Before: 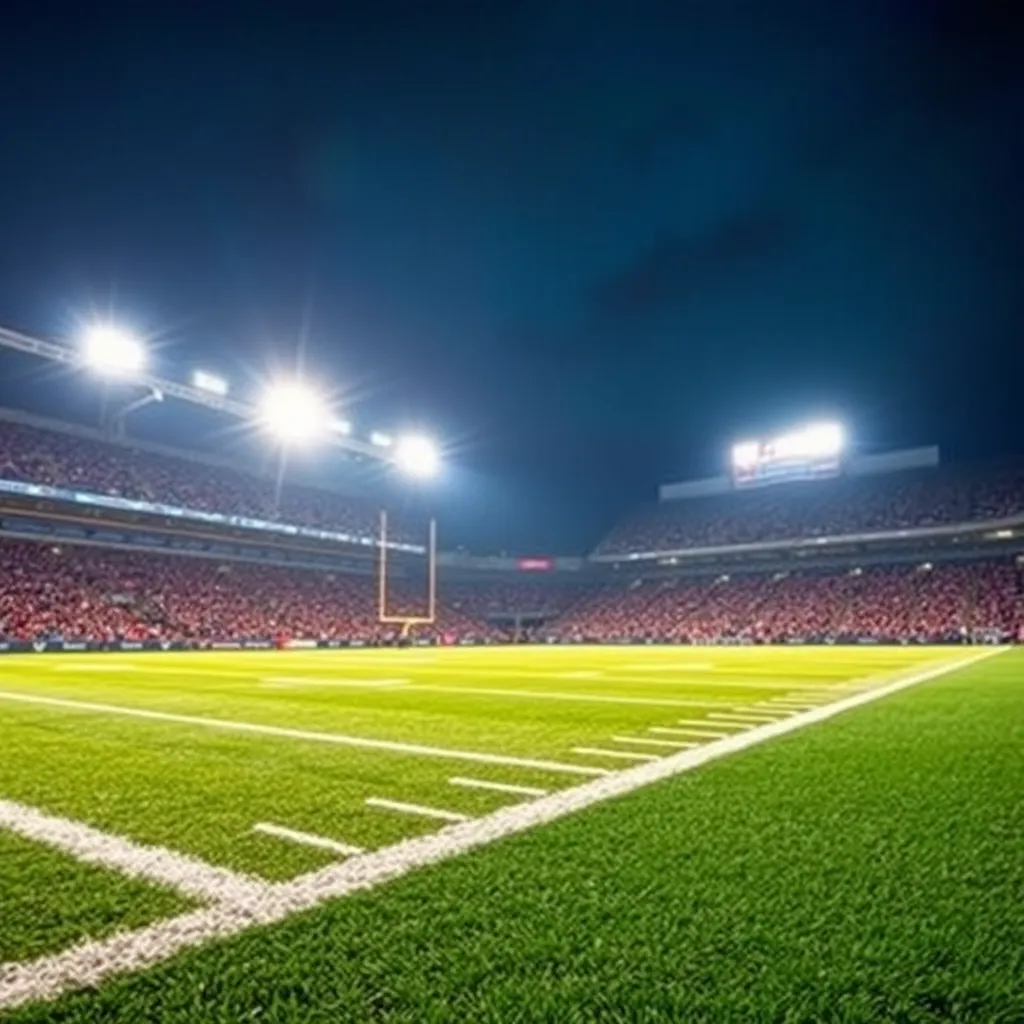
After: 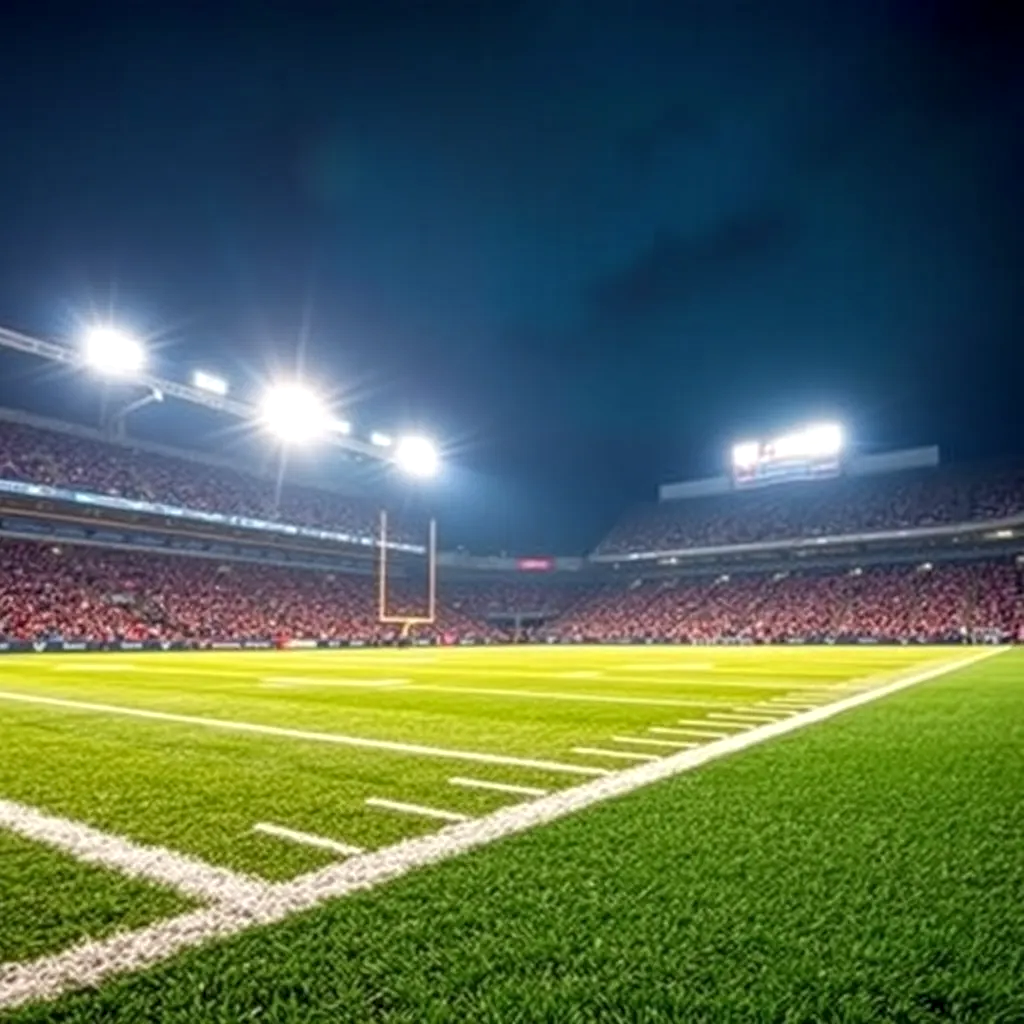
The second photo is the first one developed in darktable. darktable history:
tone equalizer: edges refinement/feathering 500, mask exposure compensation -1.57 EV, preserve details no
local contrast: on, module defaults
